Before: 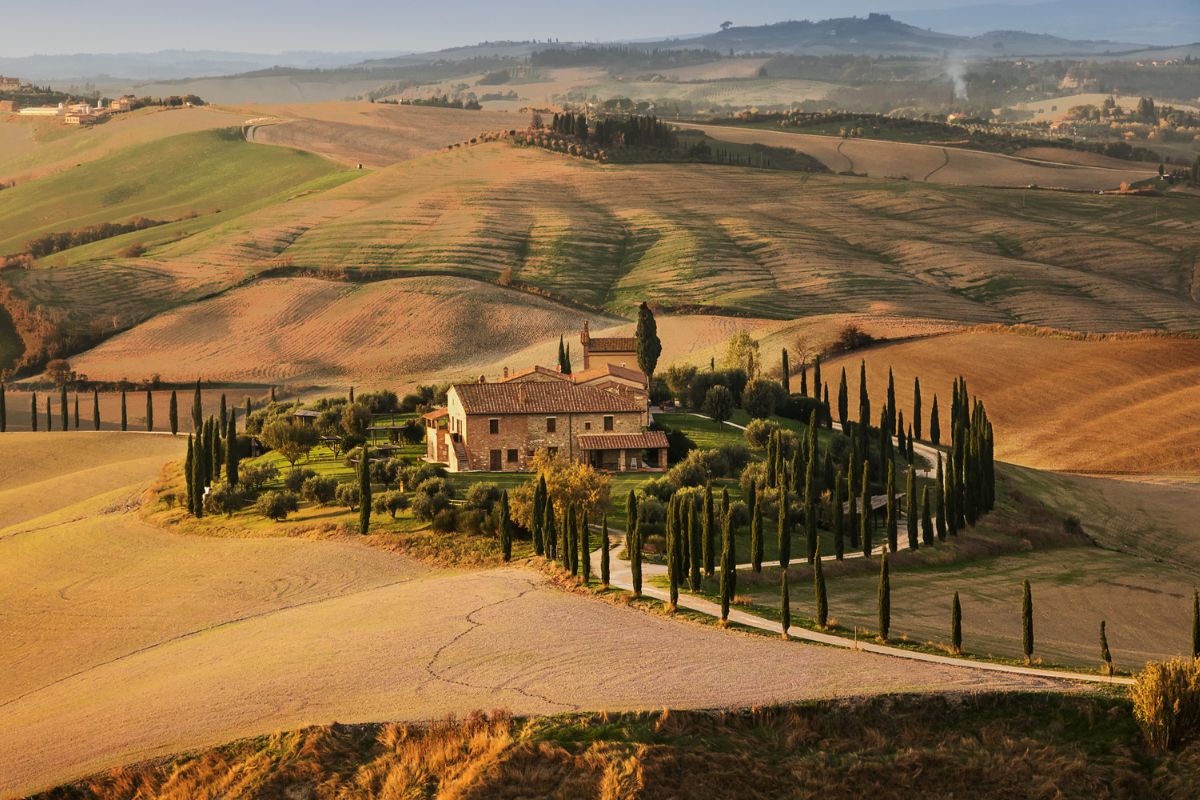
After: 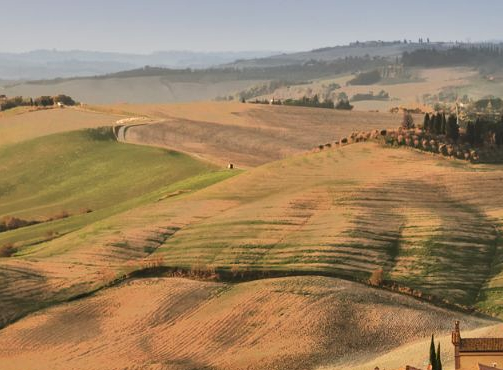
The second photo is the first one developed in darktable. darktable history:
local contrast: mode bilateral grid, contrast 30, coarseness 25, midtone range 0.2
crop and rotate: left 10.817%, top 0.062%, right 47.194%, bottom 53.626%
